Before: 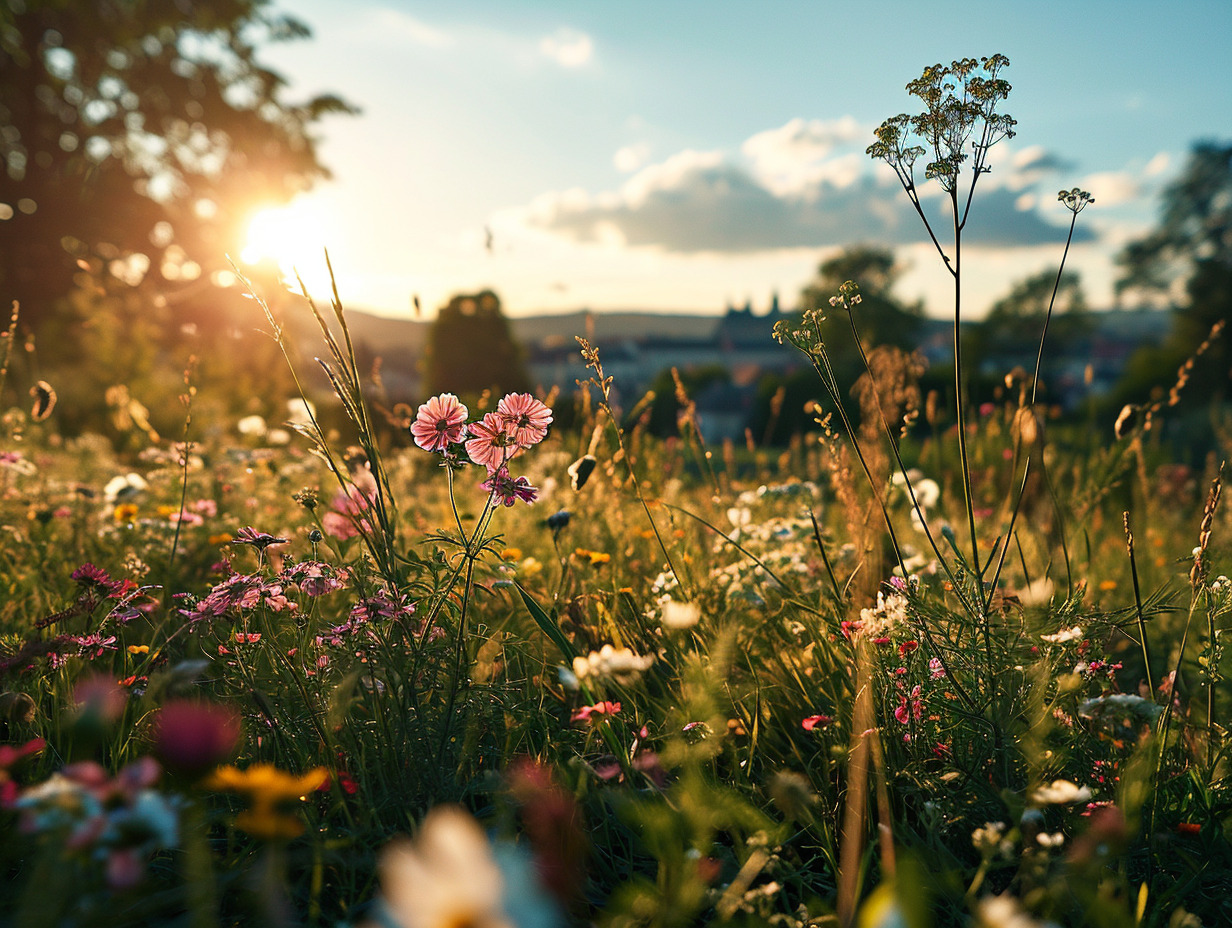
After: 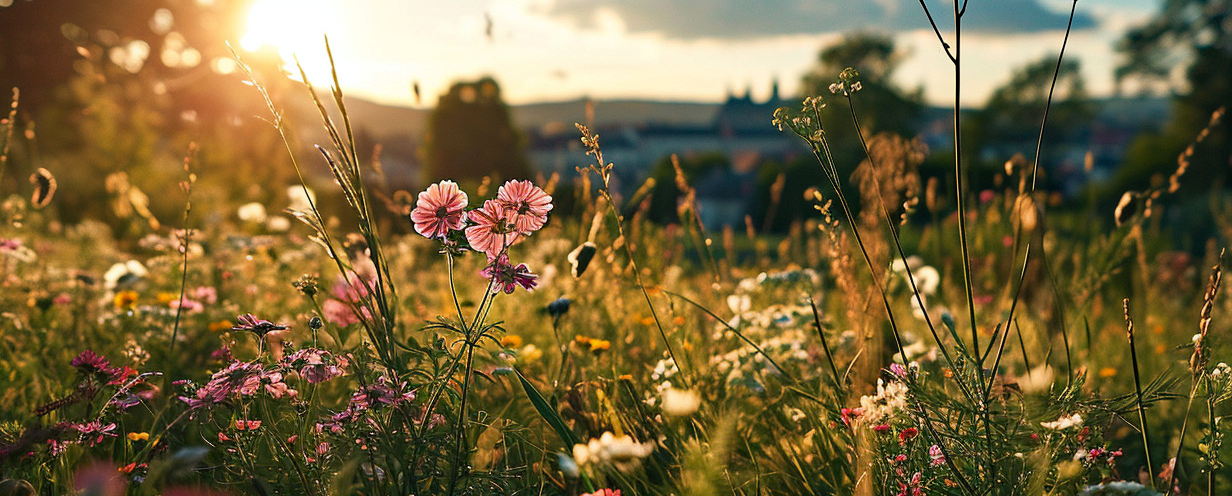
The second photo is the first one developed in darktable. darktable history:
crop and rotate: top 23.043%, bottom 23.437%
haze removal: compatibility mode true, adaptive false
rotate and perspective: crop left 0, crop top 0
